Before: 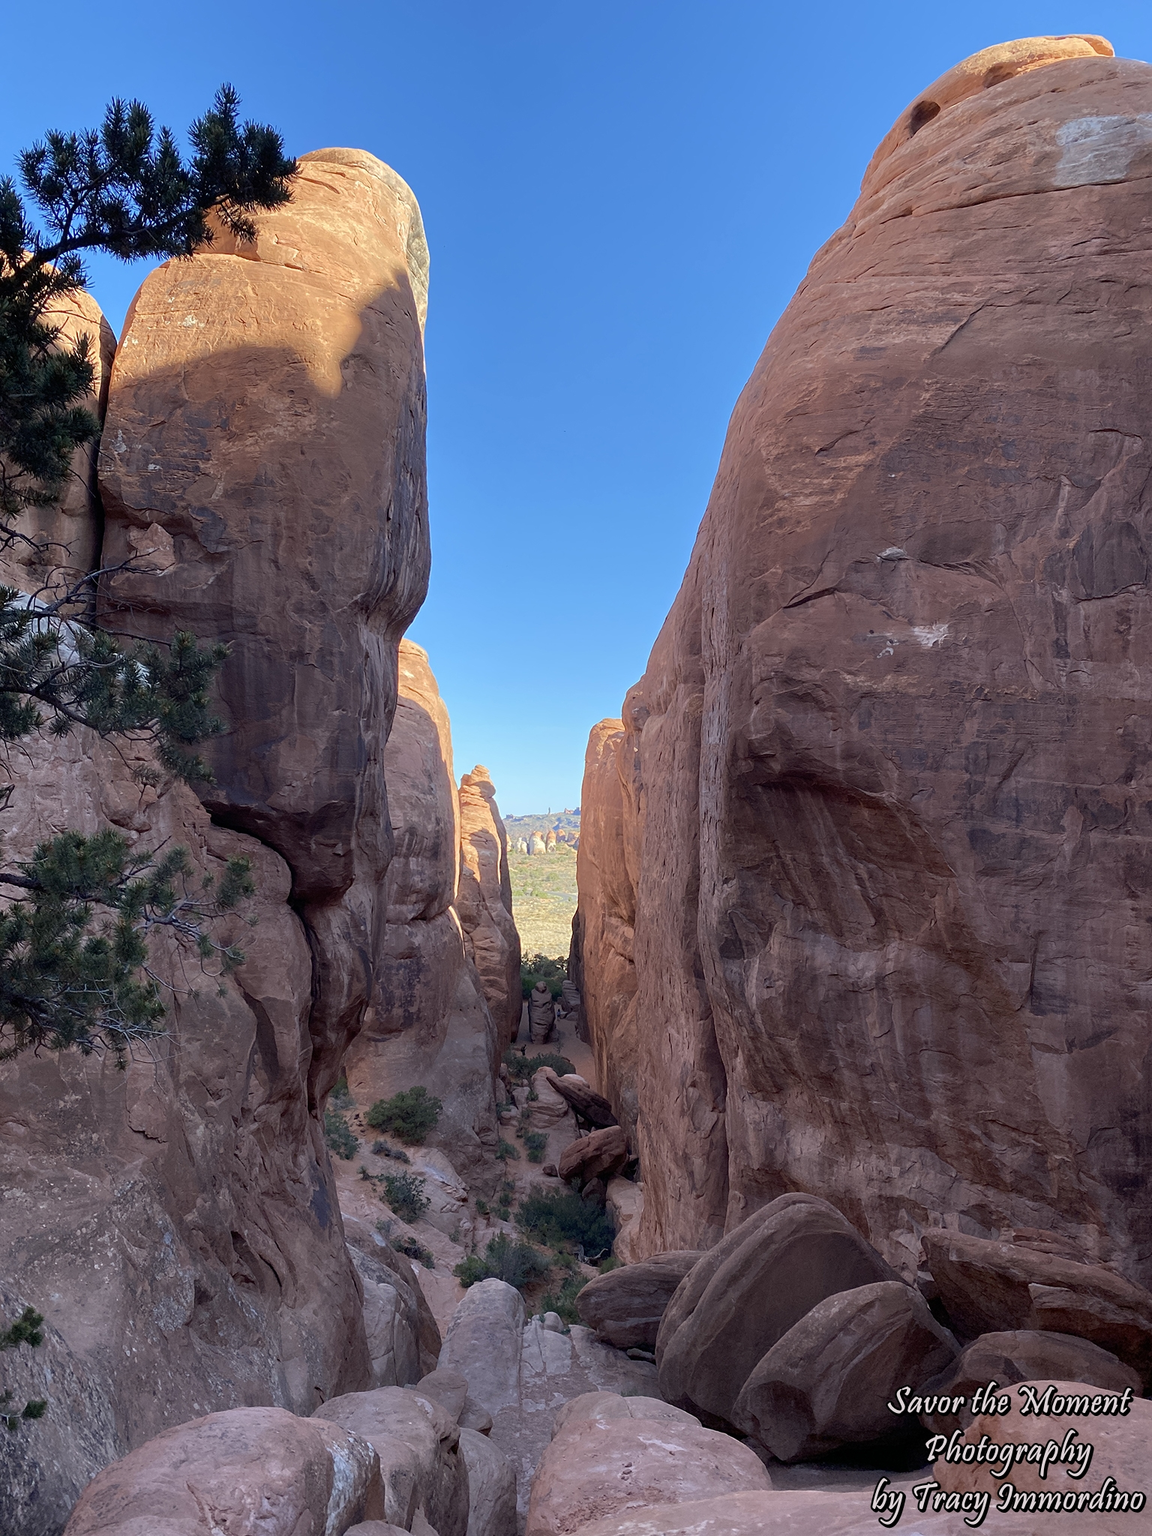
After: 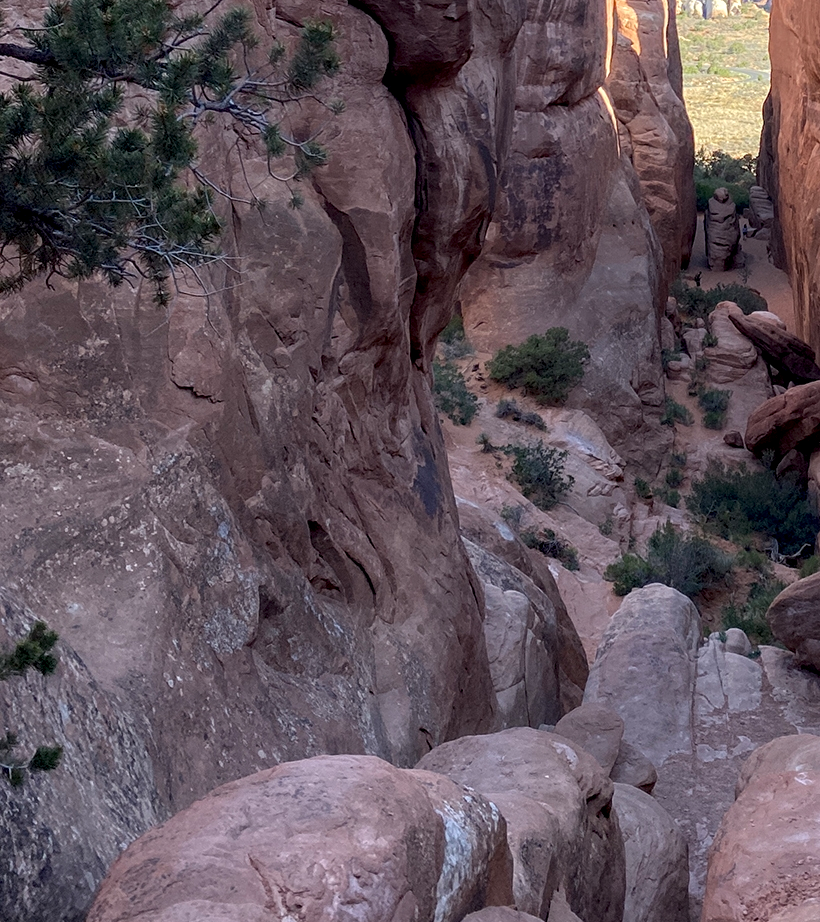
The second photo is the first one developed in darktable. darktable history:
crop and rotate: top 54.778%, right 46.61%, bottom 0.159%
white balance: emerald 1
local contrast: detail 130%
